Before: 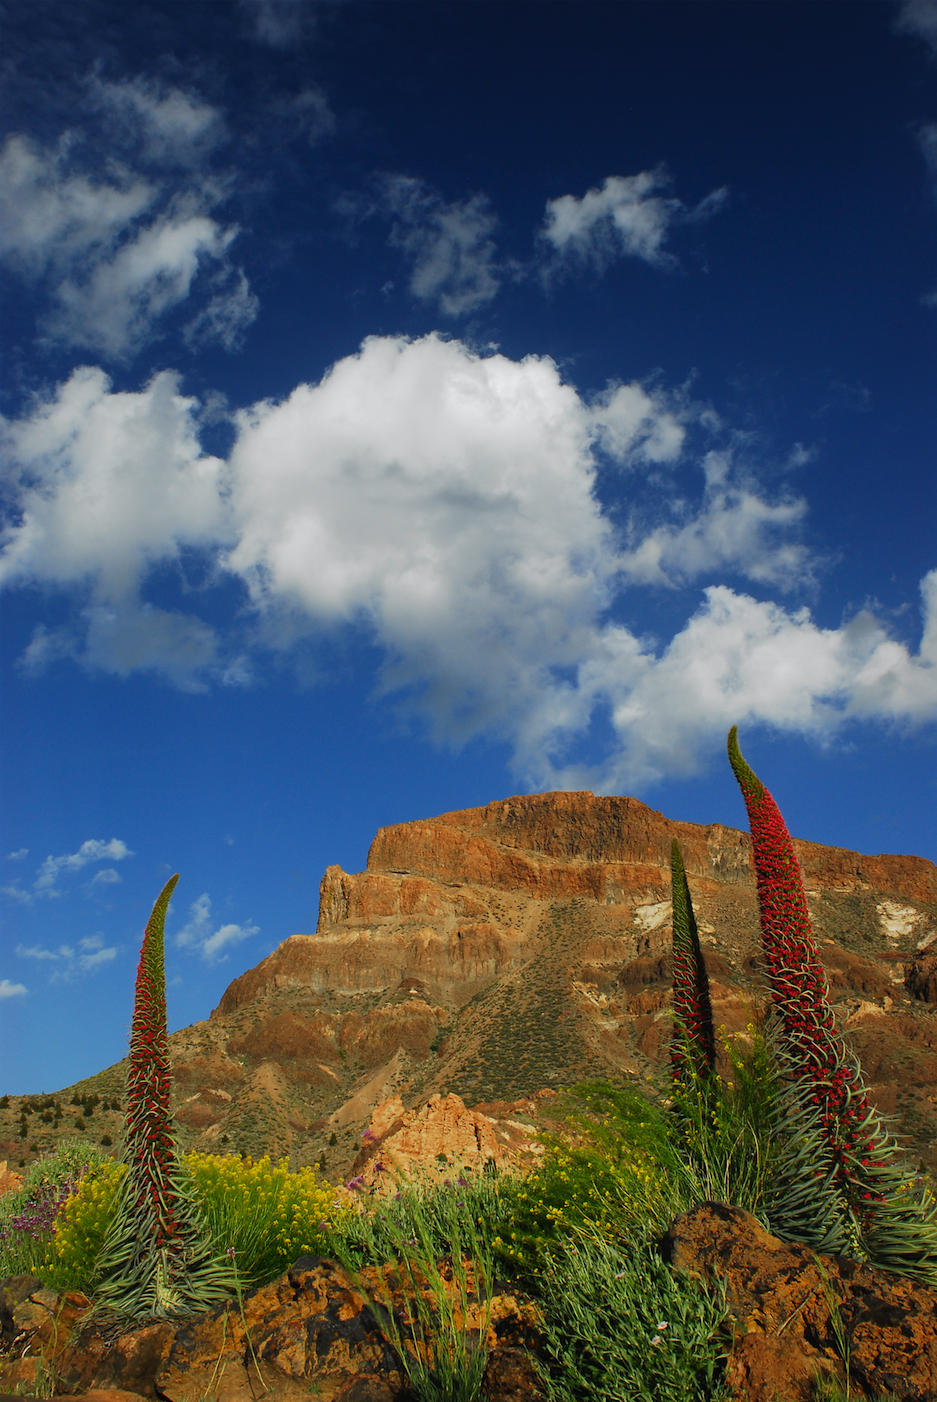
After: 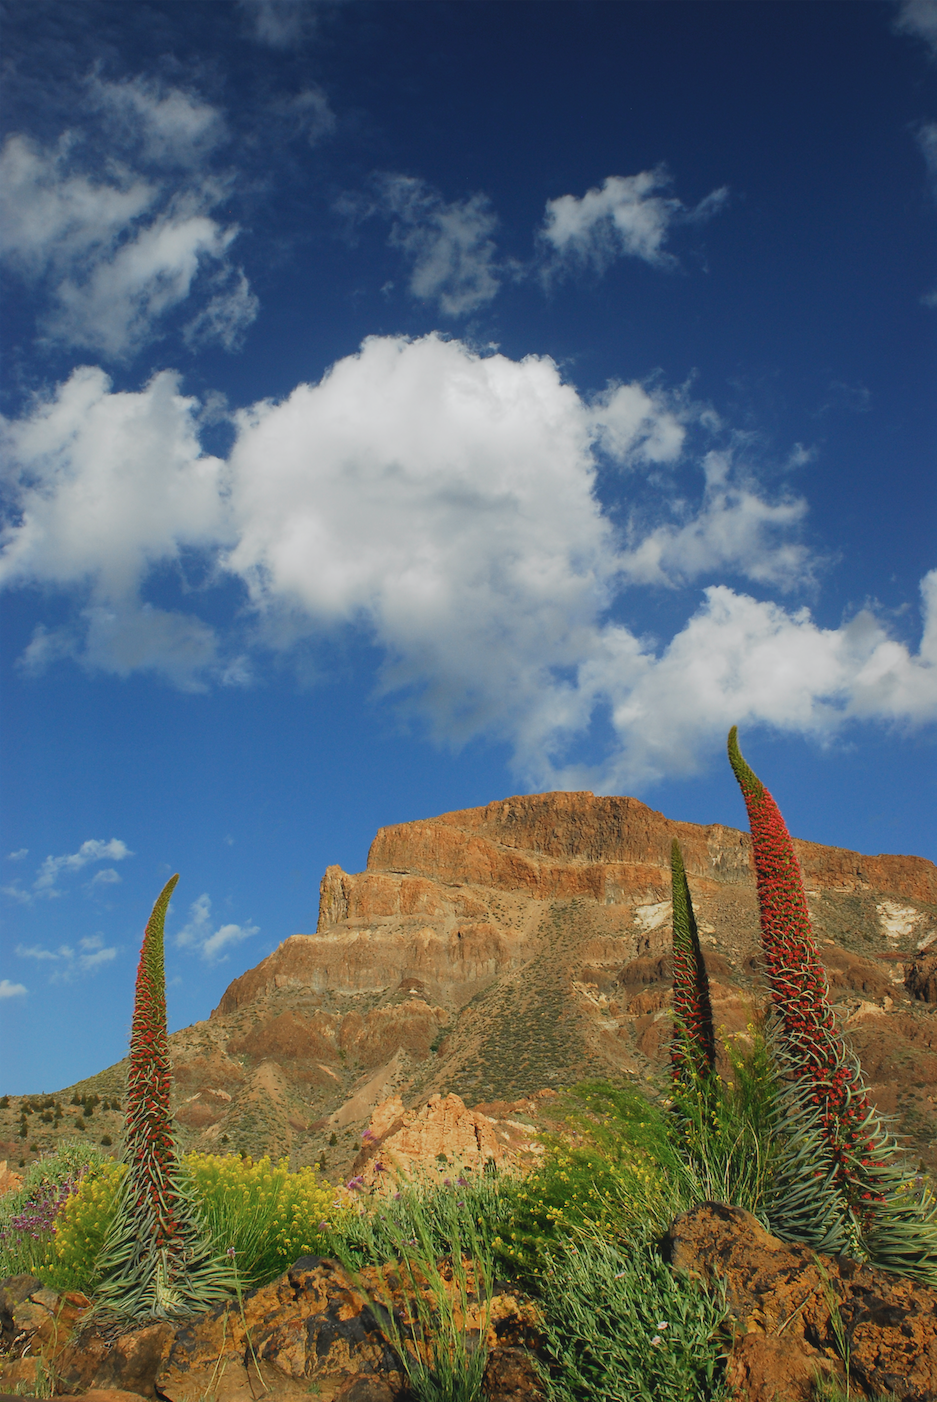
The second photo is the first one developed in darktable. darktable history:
contrast brightness saturation: contrast -0.094, saturation -0.092
